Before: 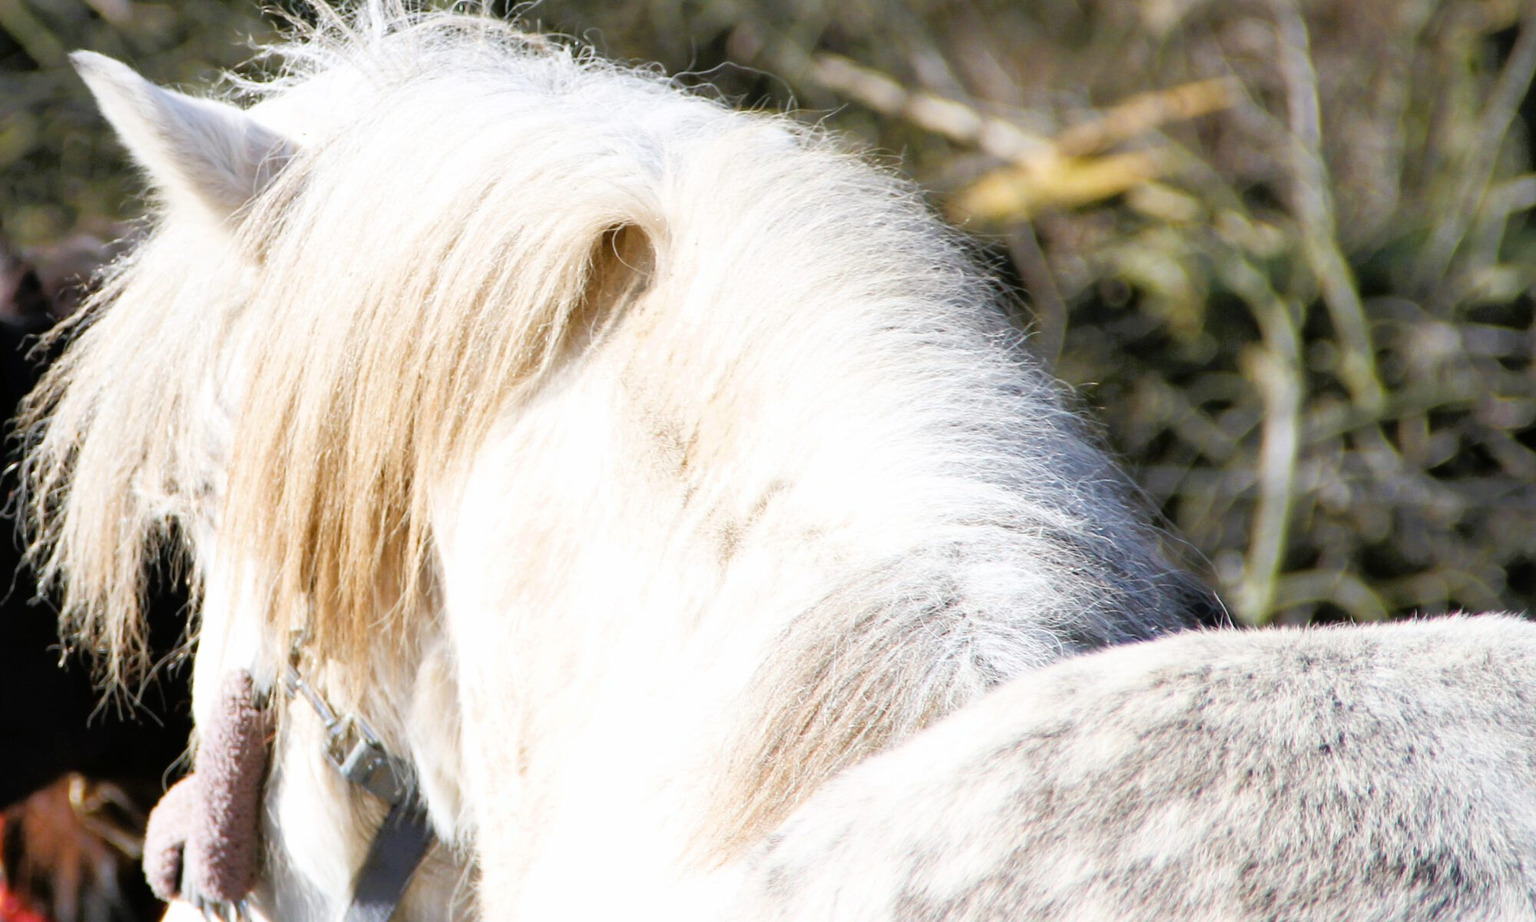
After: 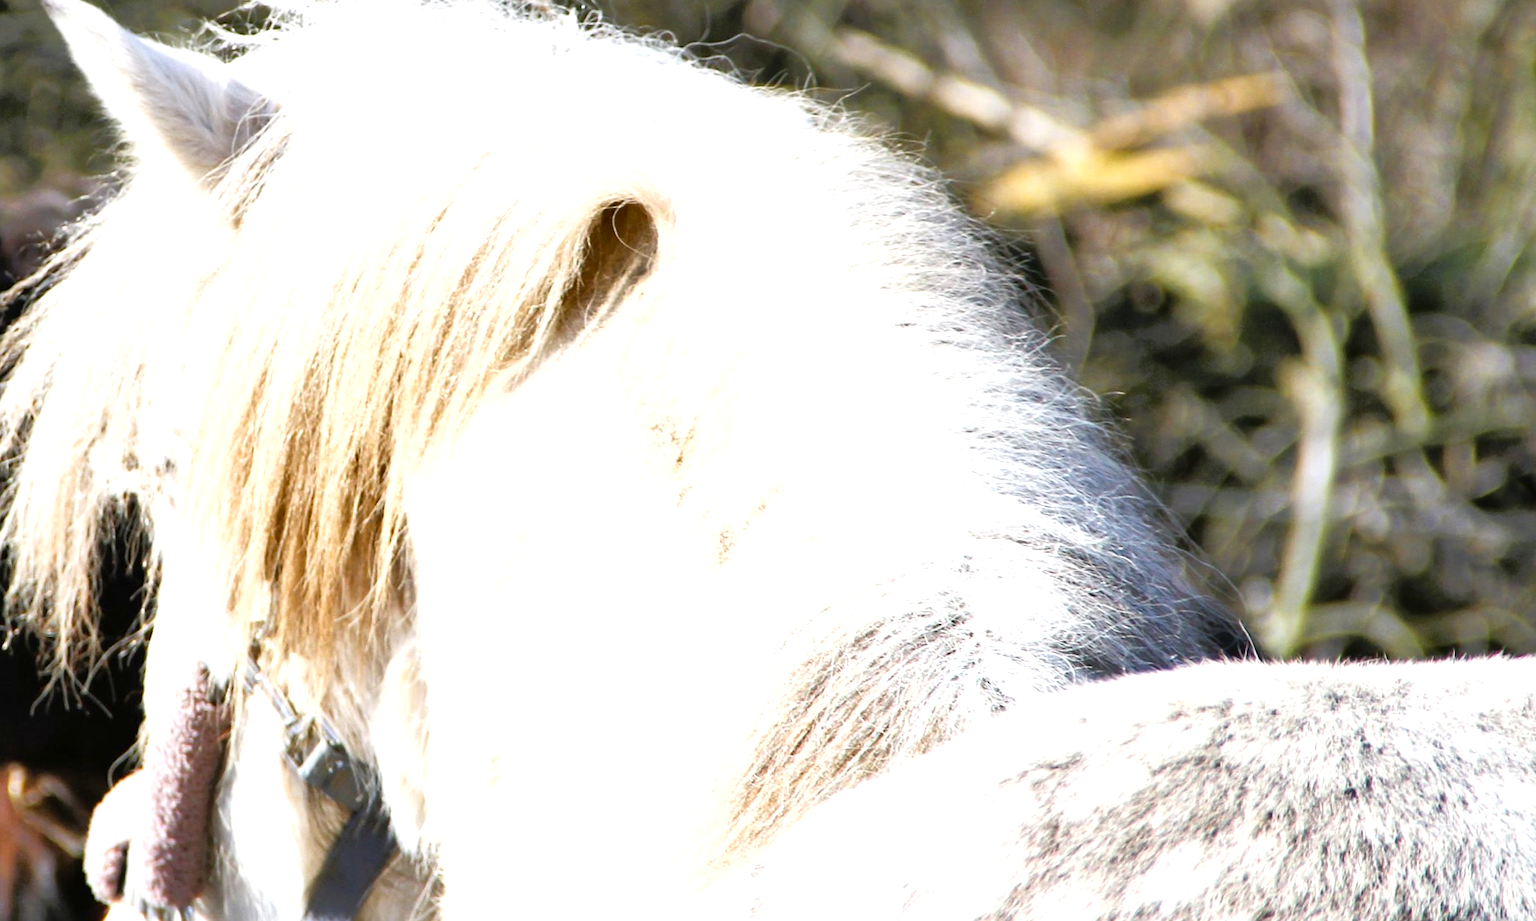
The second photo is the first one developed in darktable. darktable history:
exposure: black level correction 0, exposure 0.5 EV, compensate exposure bias true, compensate highlight preservation false
crop and rotate: angle -2.38°
shadows and highlights: shadows 20.91, highlights -35.45, soften with gaussian
